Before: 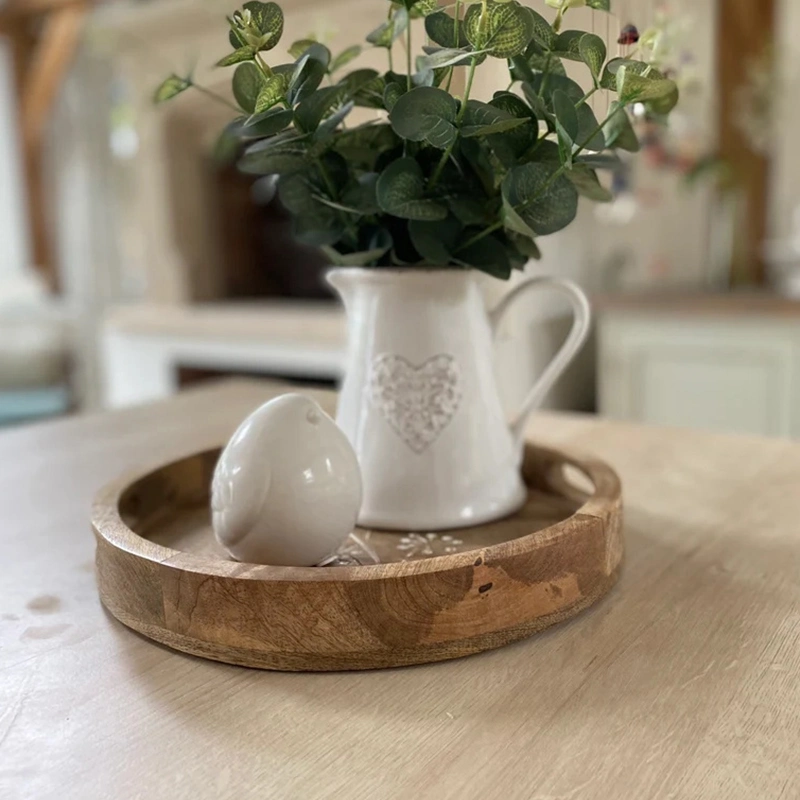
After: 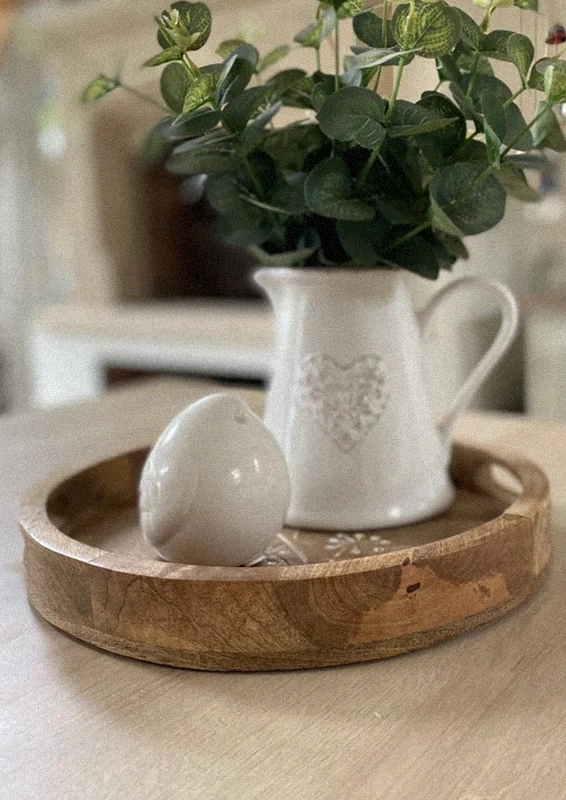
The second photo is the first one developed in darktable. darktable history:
rotate and perspective: automatic cropping off
crop and rotate: left 9.061%, right 20.142%
grain: mid-tones bias 0%
